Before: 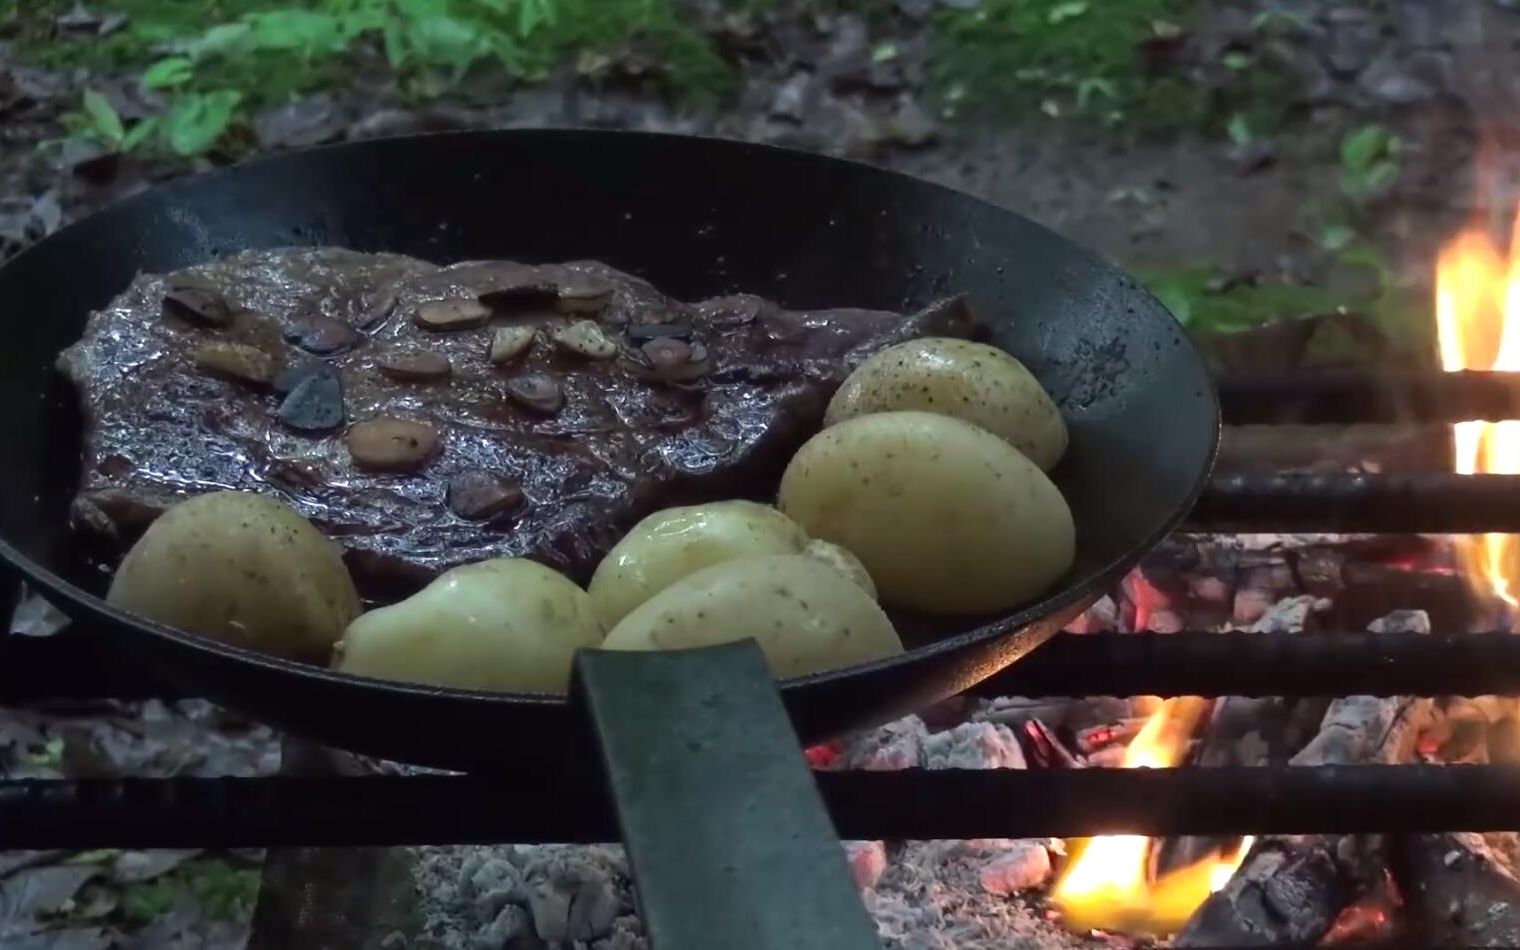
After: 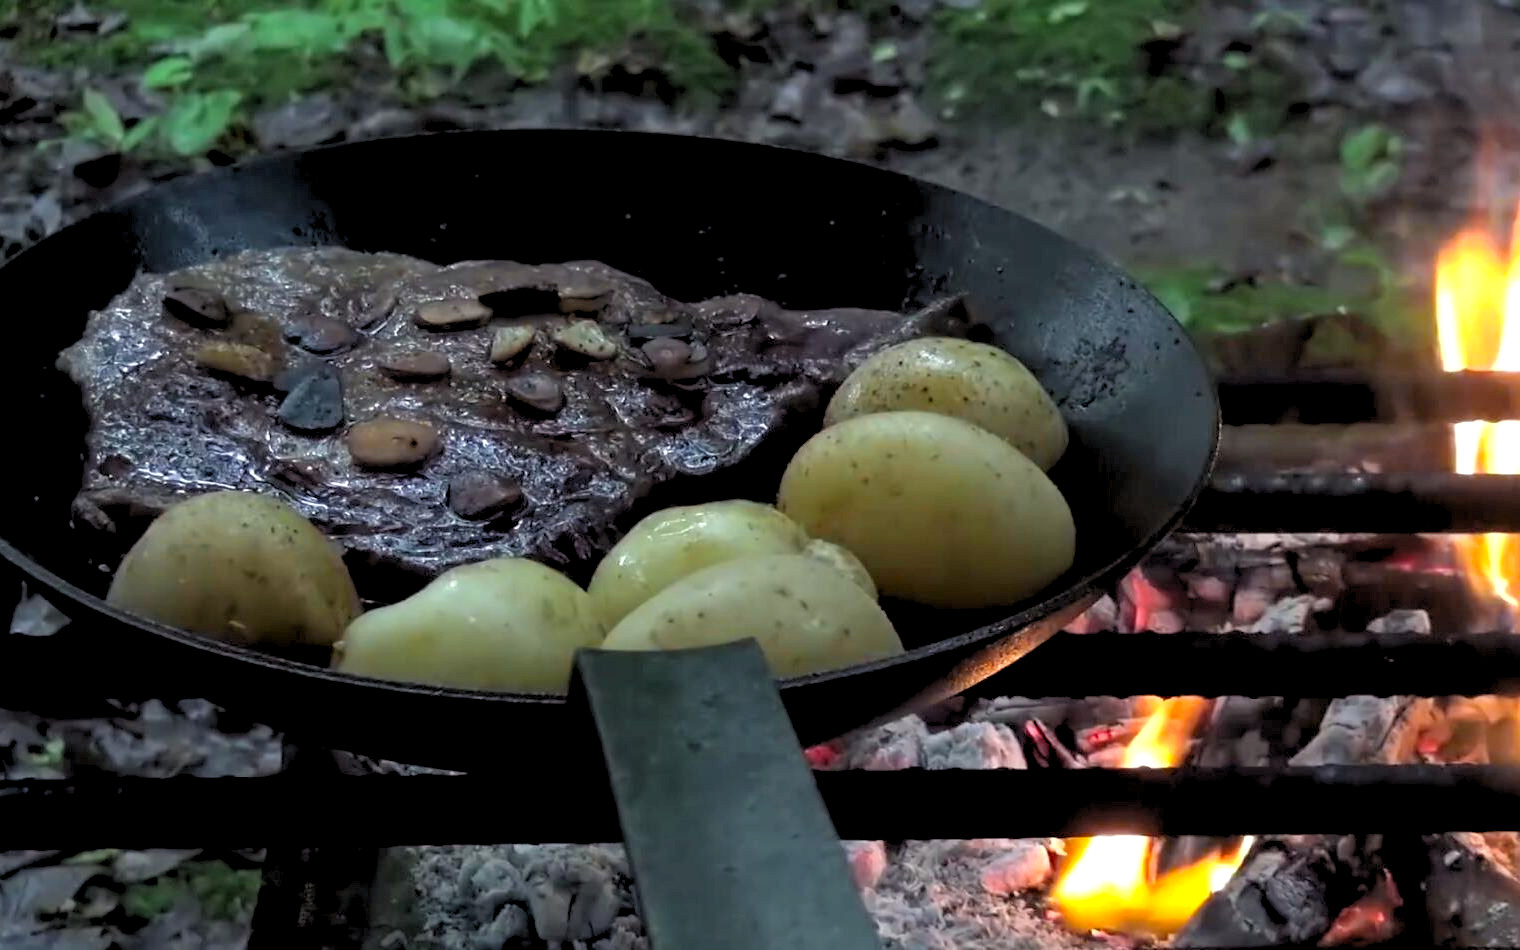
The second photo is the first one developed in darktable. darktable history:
color zones: curves: ch0 [(0.224, 0.526) (0.75, 0.5)]; ch1 [(0.055, 0.526) (0.224, 0.761) (0.377, 0.526) (0.75, 0.5)]
rgb levels: levels [[0.013, 0.434, 0.89], [0, 0.5, 1], [0, 0.5, 1]]
